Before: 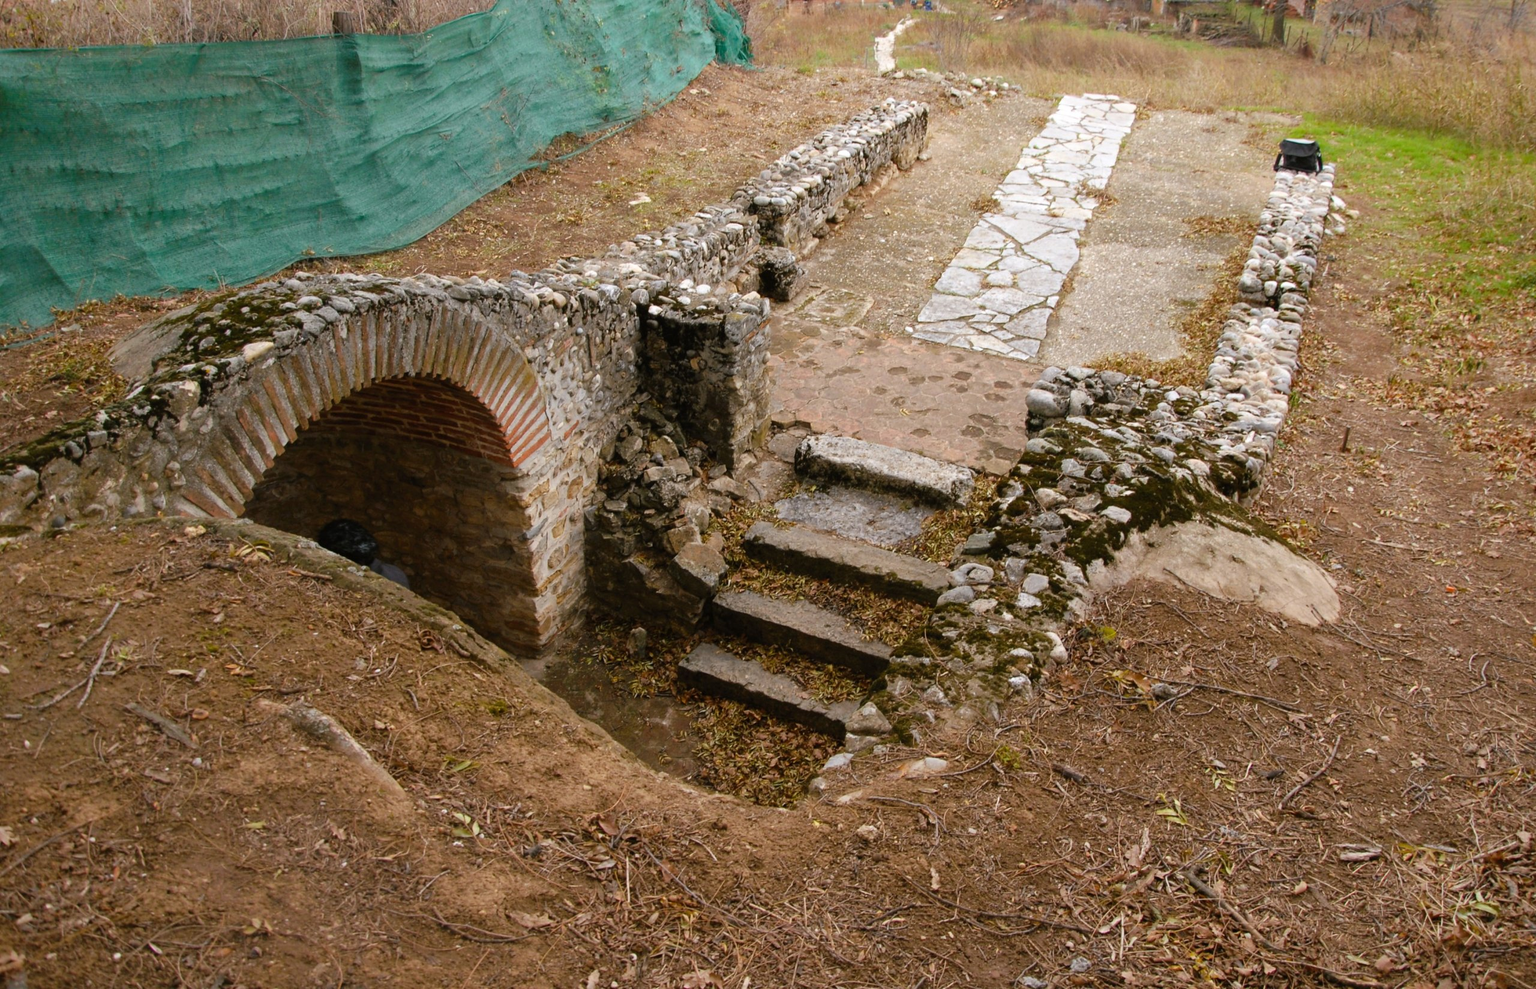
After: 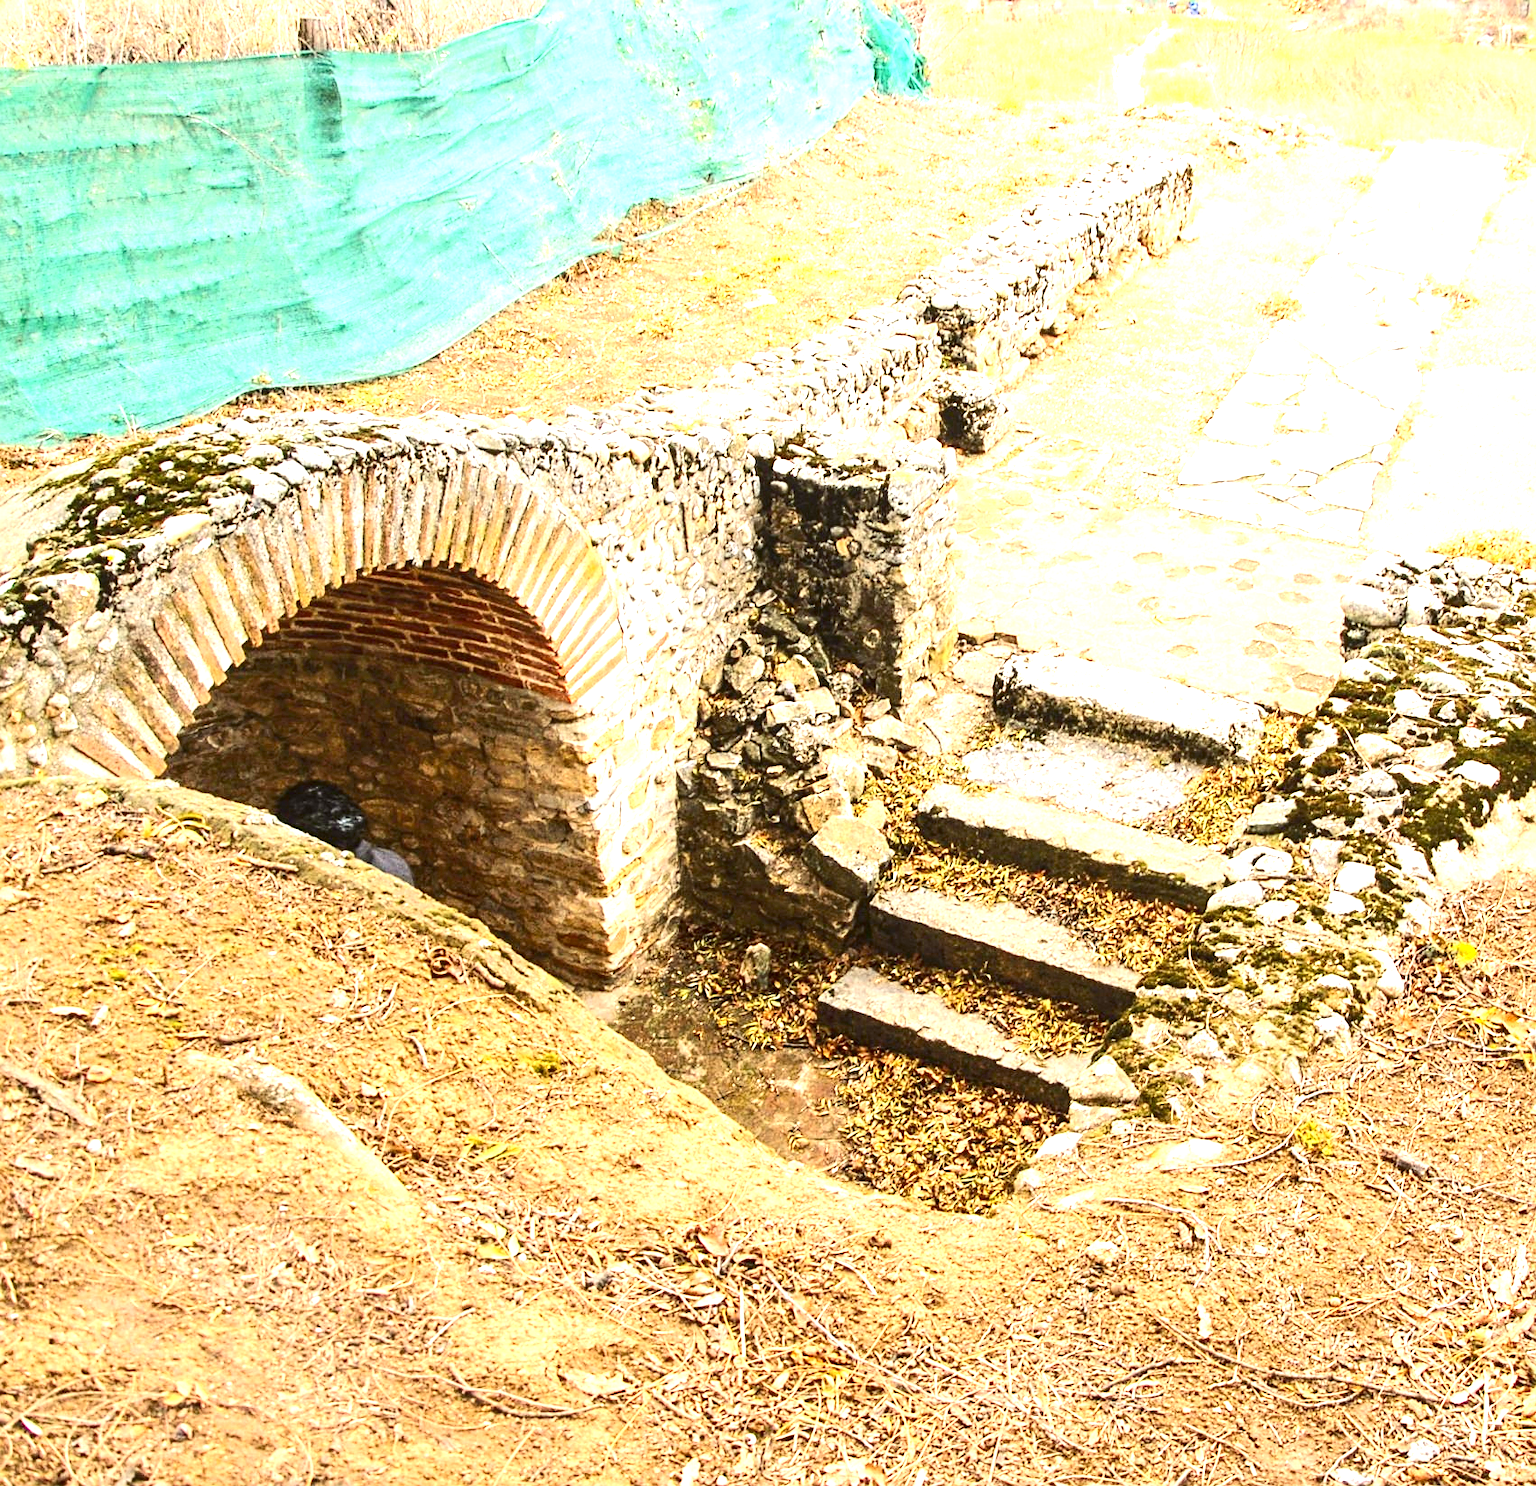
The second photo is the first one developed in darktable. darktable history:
exposure: black level correction 0.001, exposure 2.556 EV, compensate highlight preservation false
crop and rotate: left 8.769%, right 24.719%
color correction: highlights a* -0.948, highlights b* 4.48, shadows a* 3.51
sharpen: on, module defaults
local contrast: on, module defaults
contrast brightness saturation: contrast 0.274
